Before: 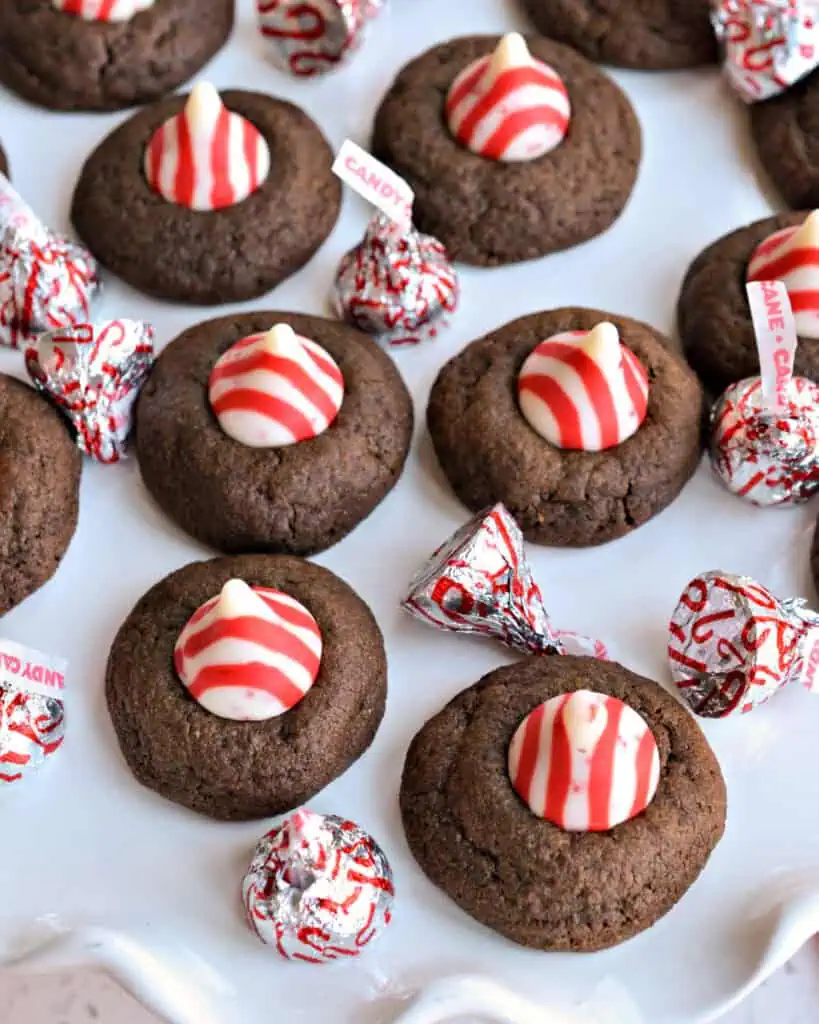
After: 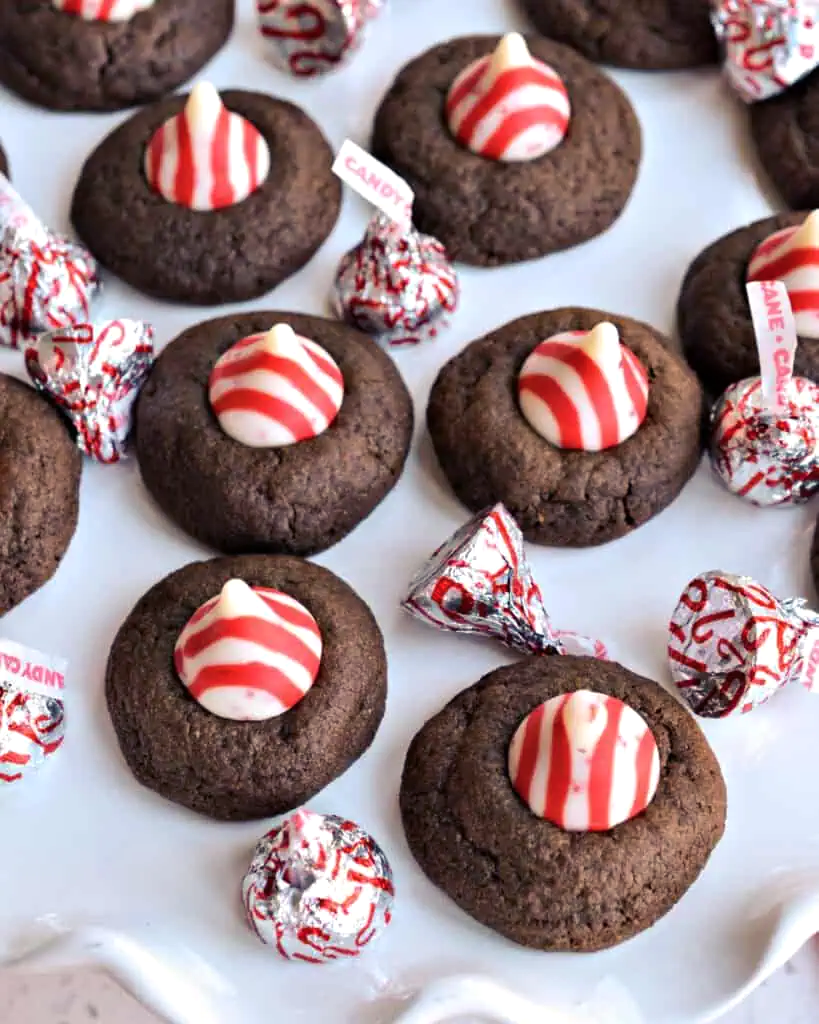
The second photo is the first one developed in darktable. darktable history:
color balance rgb: shadows lift › luminance -21.926%, shadows lift › chroma 6.582%, shadows lift › hue 269.8°, power › hue 72.7°, highlights gain › chroma 0.144%, highlights gain › hue 329.7°, perceptual saturation grading › global saturation 0.352%, contrast 4.041%
